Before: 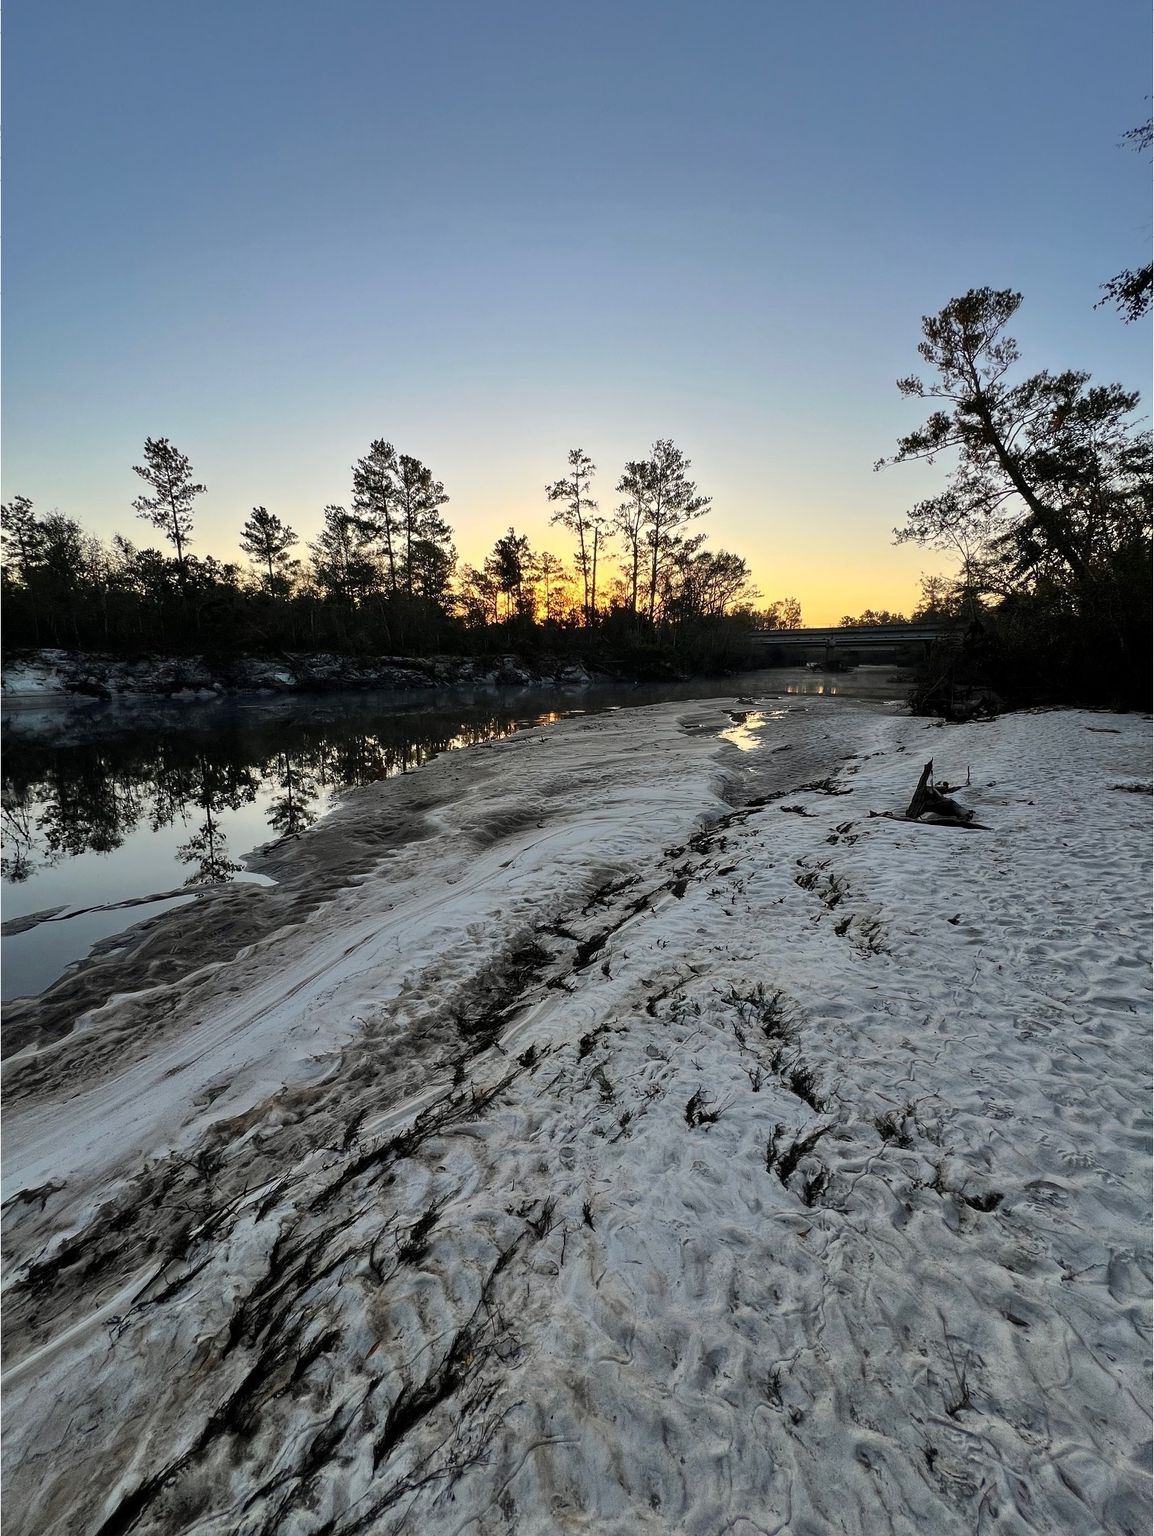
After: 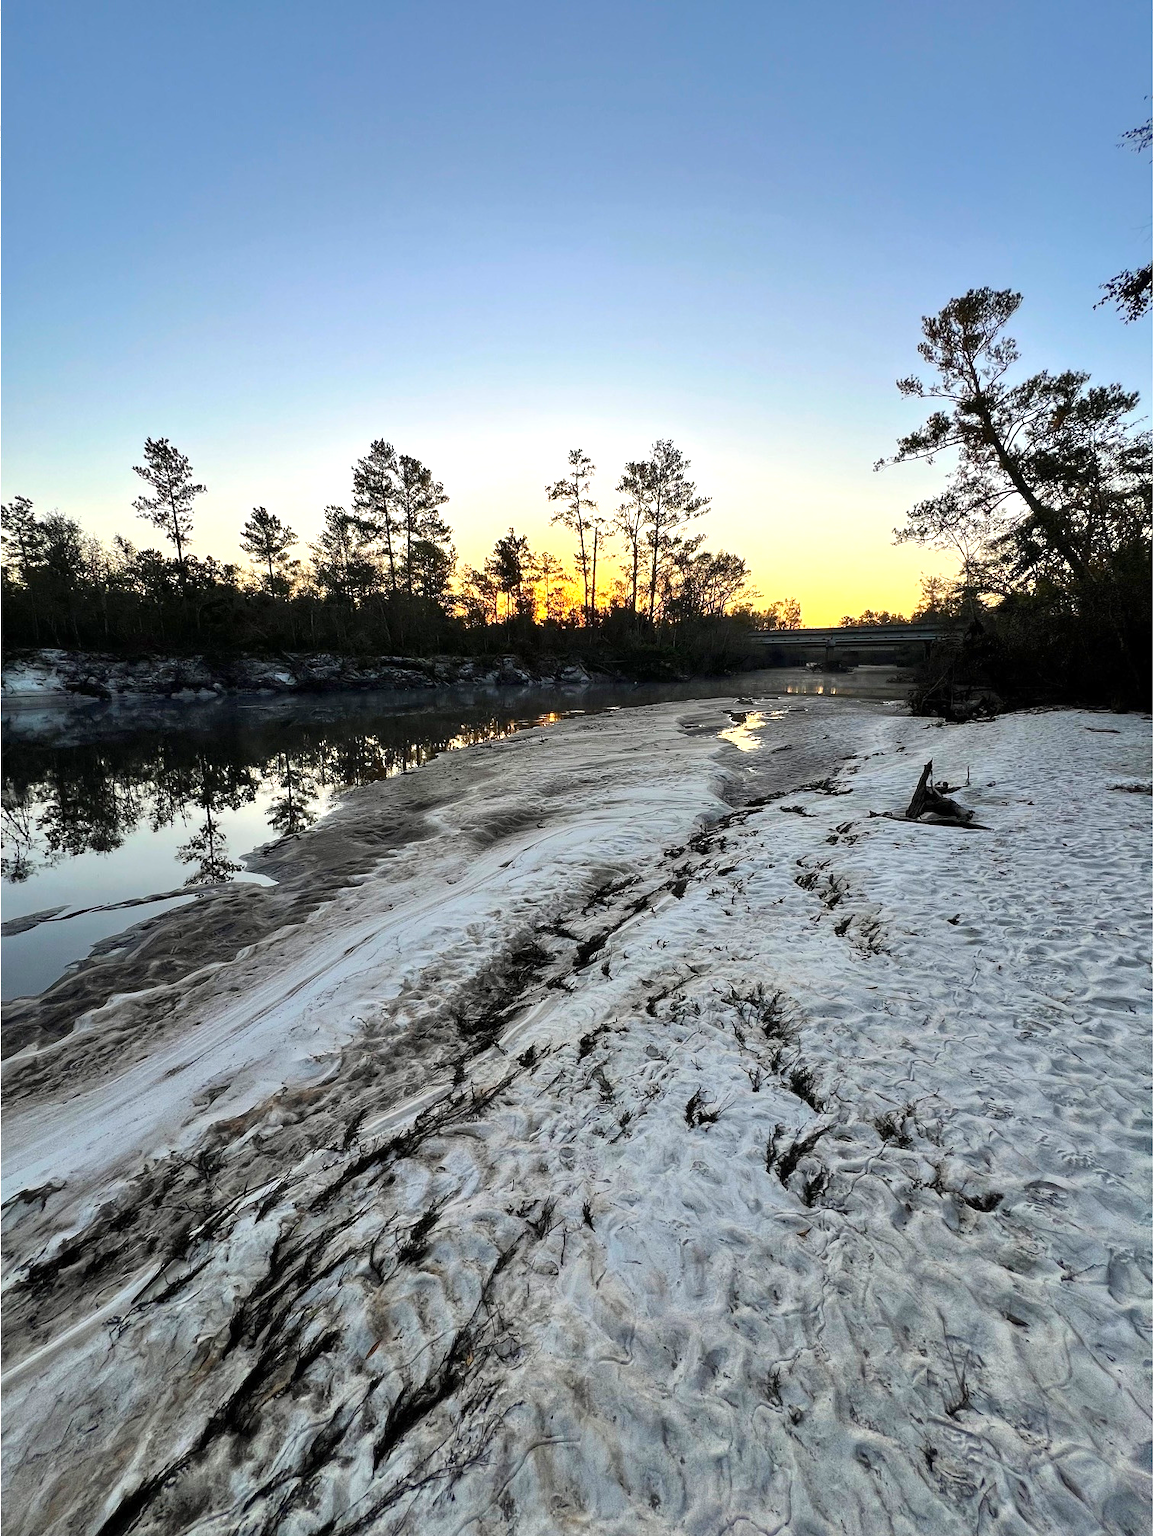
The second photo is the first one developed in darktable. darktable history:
color balance rgb: linear chroma grading › global chroma 14.873%, perceptual saturation grading › global saturation 0.734%
exposure: exposure 0.643 EV, compensate highlight preservation false
